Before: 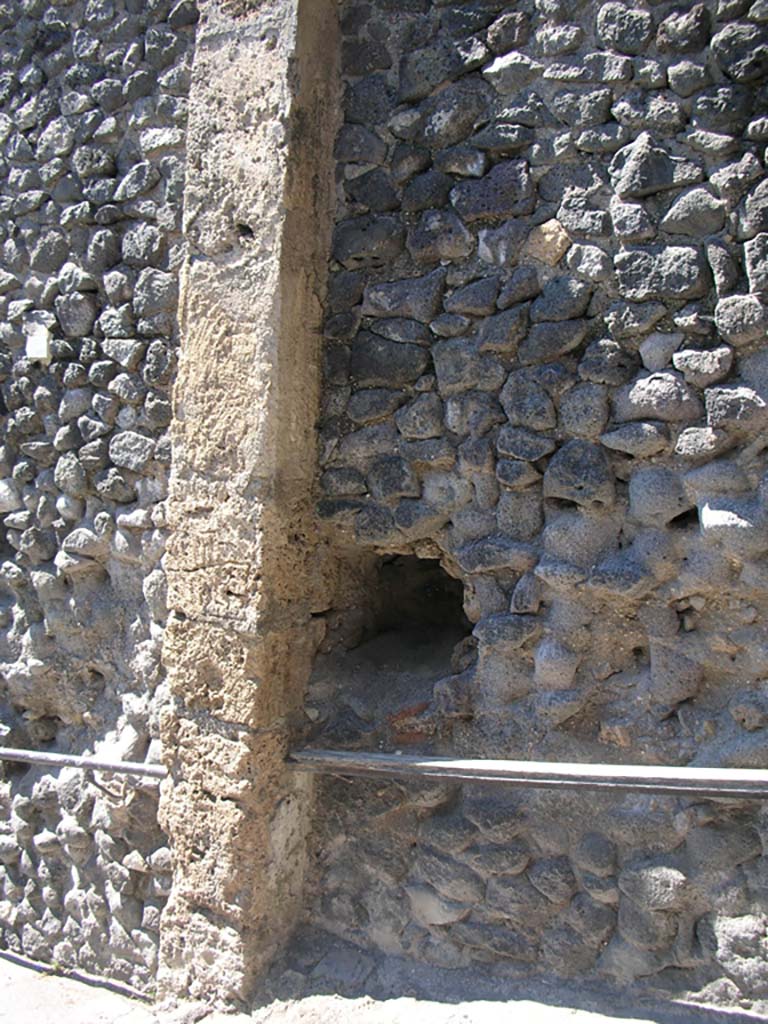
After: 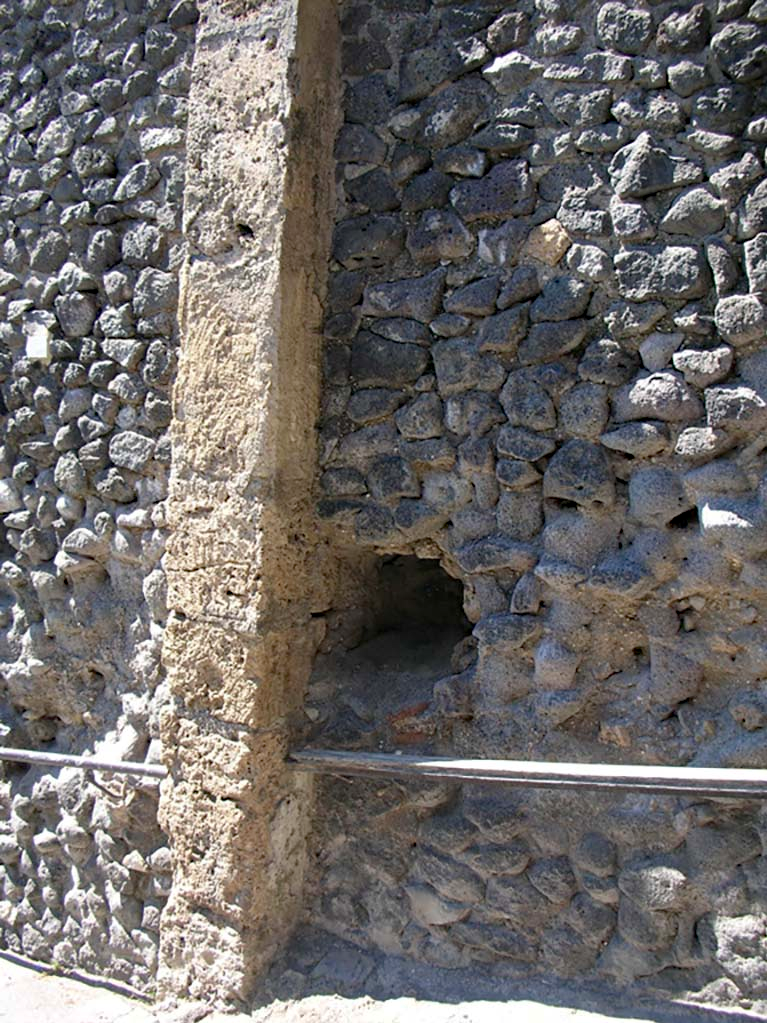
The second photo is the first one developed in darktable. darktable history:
crop: left 0.082%
haze removal: strength 0.298, distance 0.245, compatibility mode true, adaptive false
